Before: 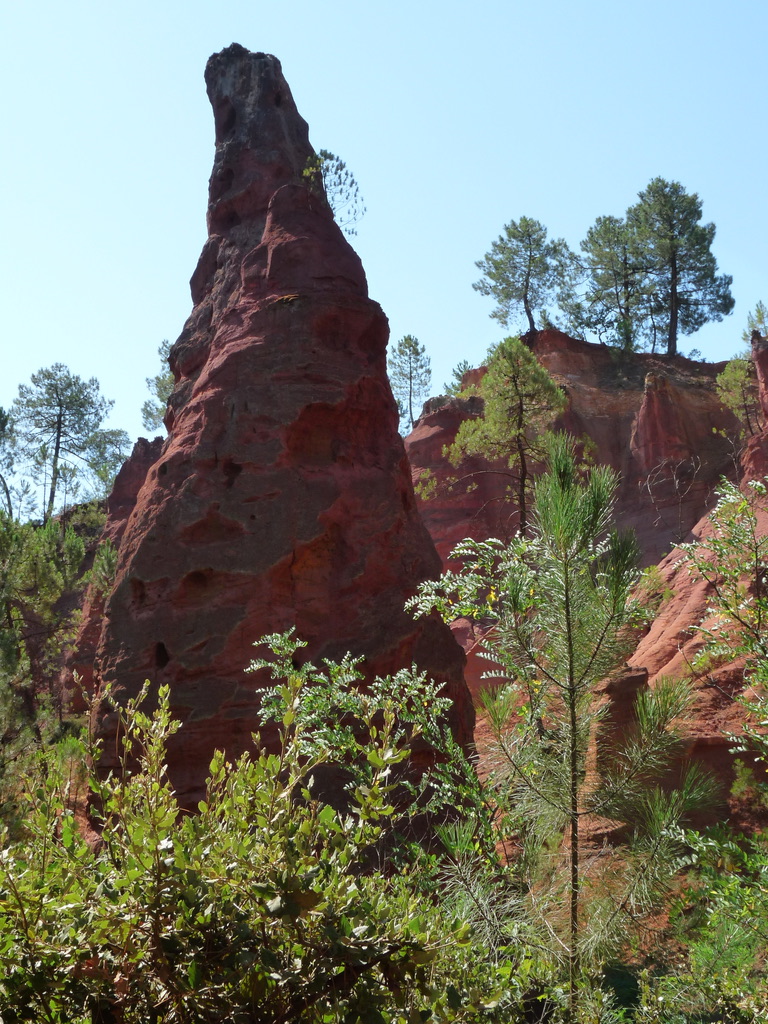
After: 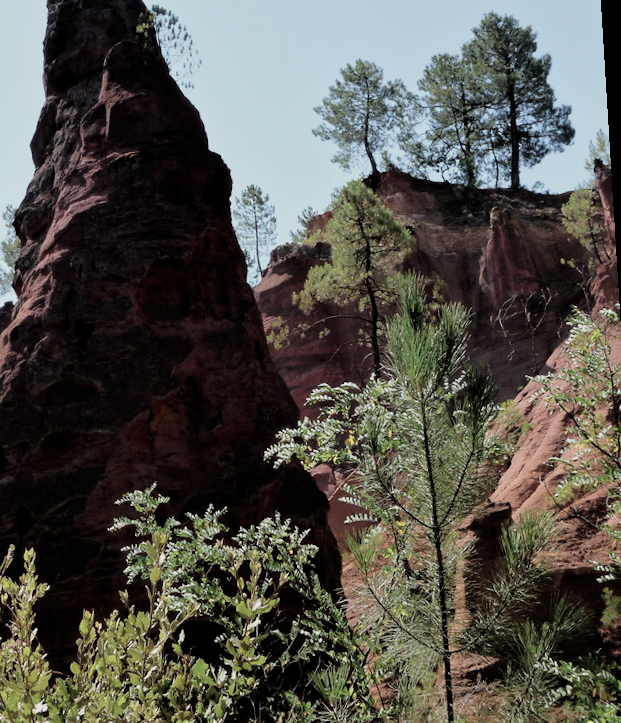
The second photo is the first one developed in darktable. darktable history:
rotate and perspective: rotation -3.52°, crop left 0.036, crop right 0.964, crop top 0.081, crop bottom 0.919
crop: left 19.159%, top 9.58%, bottom 9.58%
contrast brightness saturation: contrast 0.1, saturation -0.3
tone equalizer: -8 EV -0.002 EV, -7 EV 0.005 EV, -6 EV -0.009 EV, -5 EV 0.011 EV, -4 EV -0.012 EV, -3 EV 0.007 EV, -2 EV -0.062 EV, -1 EV -0.293 EV, +0 EV -0.582 EV, smoothing diameter 2%, edges refinement/feathering 20, mask exposure compensation -1.57 EV, filter diffusion 5
filmic rgb: black relative exposure -3.86 EV, white relative exposure 3.48 EV, hardness 2.63, contrast 1.103
